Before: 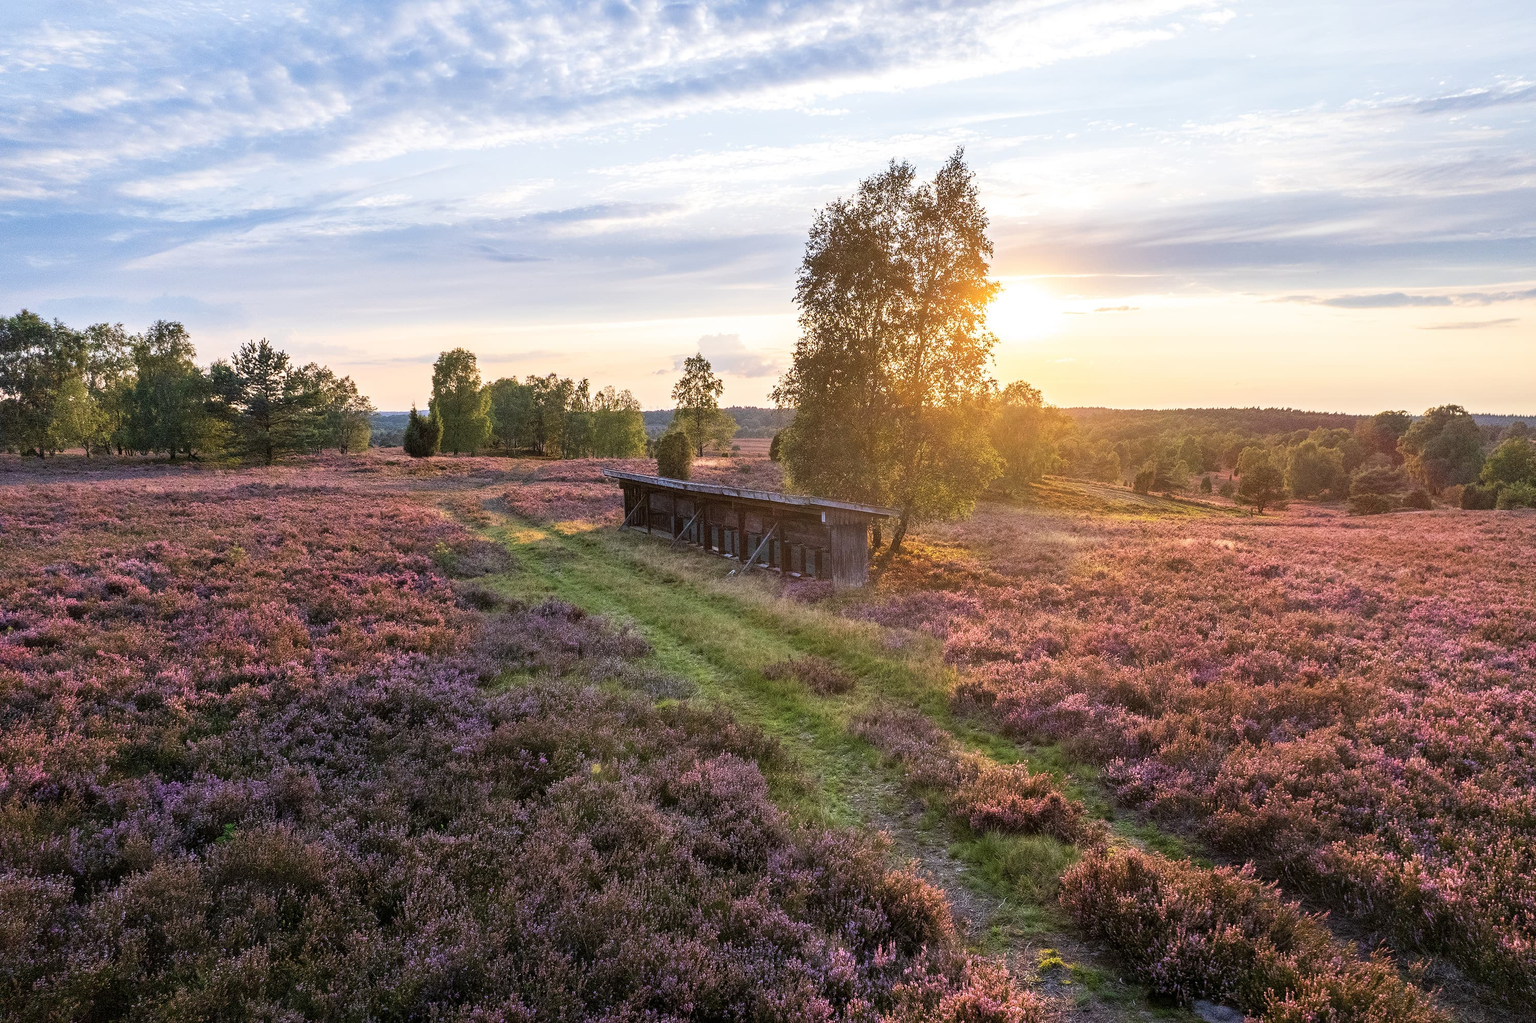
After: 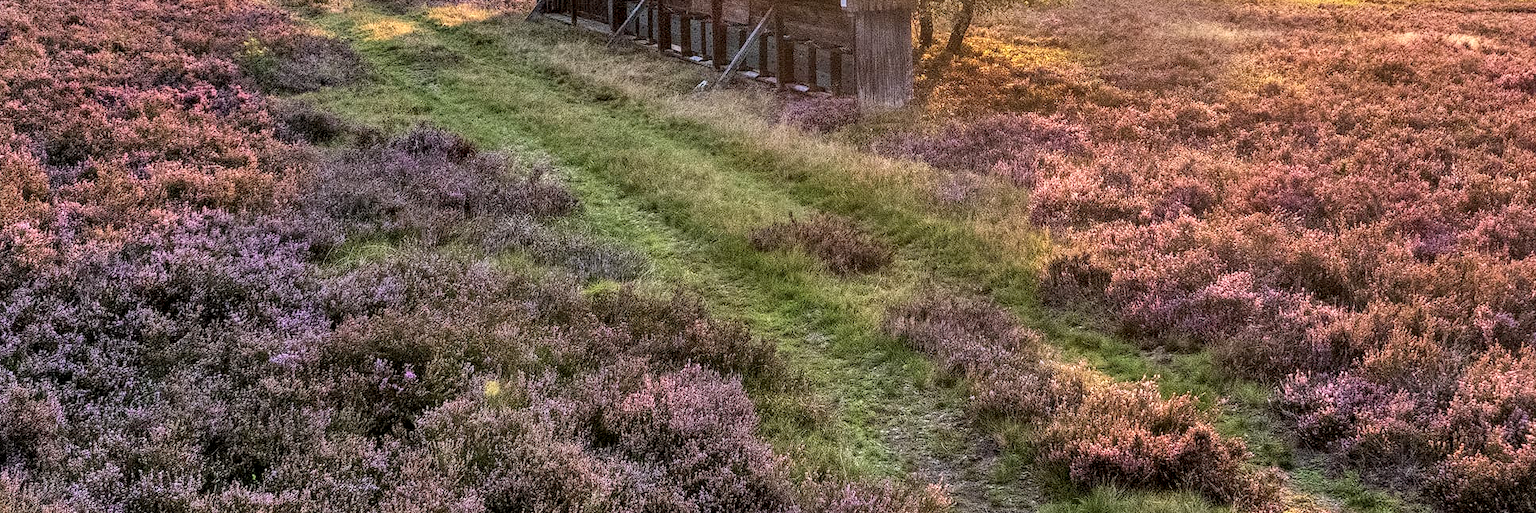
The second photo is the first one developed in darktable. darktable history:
local contrast: detail 144%
crop: left 18.104%, top 50.628%, right 17.217%, bottom 16.918%
shadows and highlights: shadows 59.48, highlights -60.47, soften with gaussian
